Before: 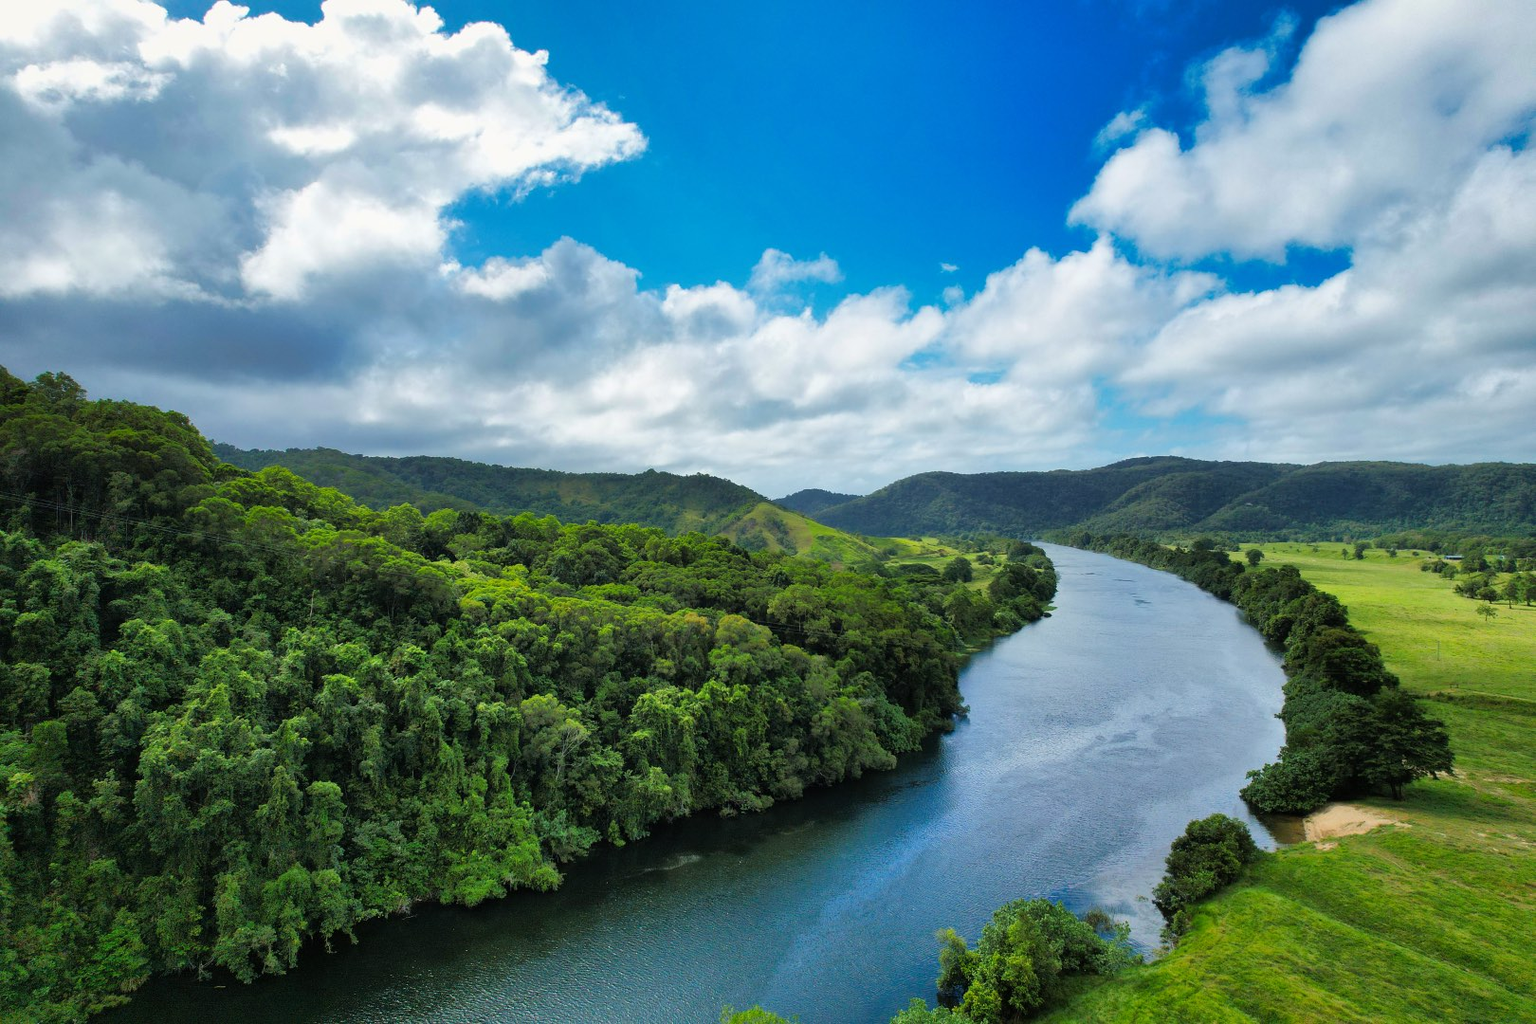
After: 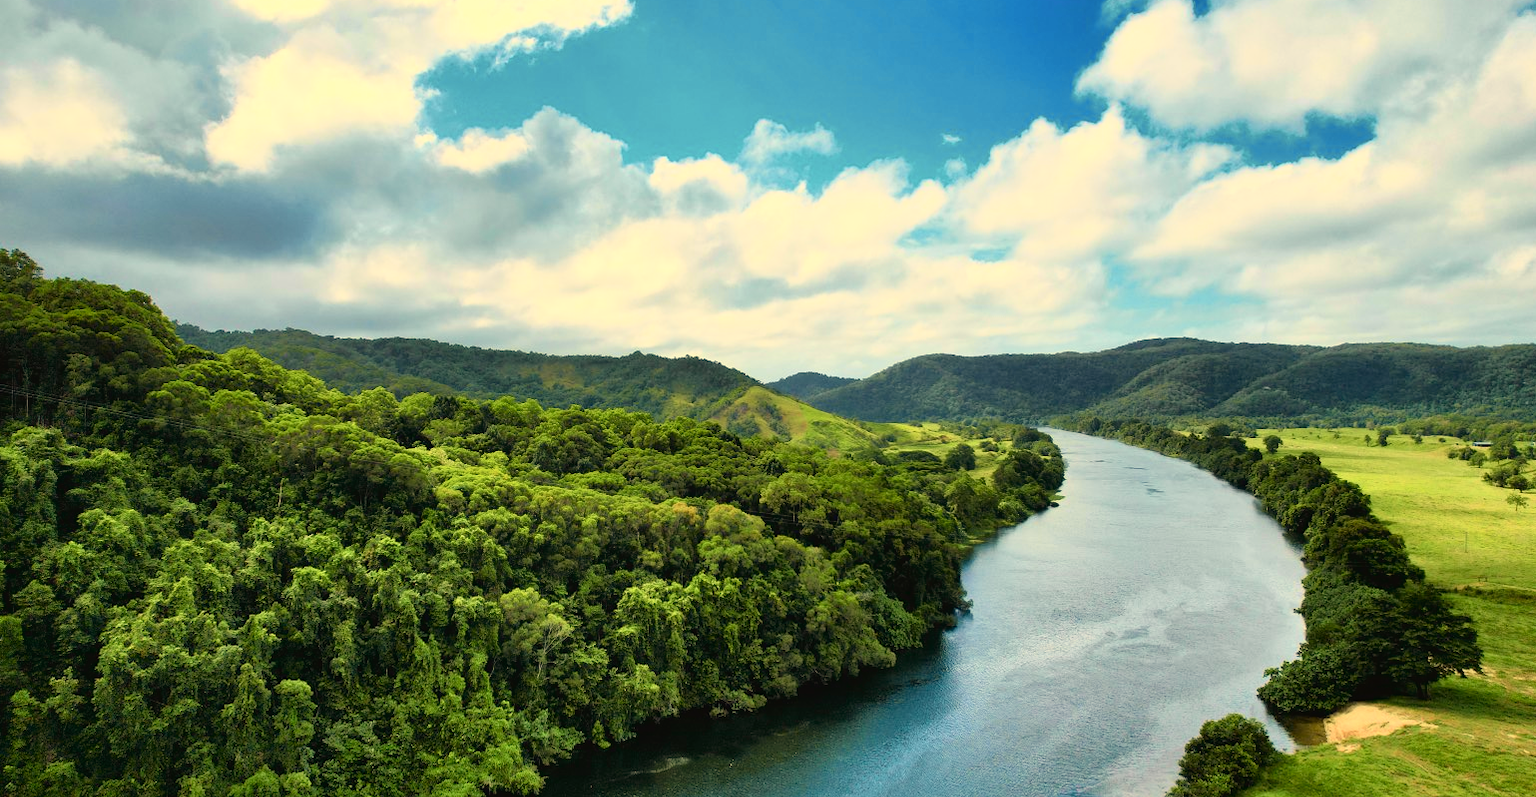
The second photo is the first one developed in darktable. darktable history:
crop and rotate: left 2.991%, top 13.302%, right 1.981%, bottom 12.636%
tone curve: curves: ch0 [(0, 0.024) (0.049, 0.038) (0.176, 0.162) (0.311, 0.337) (0.416, 0.471) (0.565, 0.658) (0.817, 0.911) (1, 1)]; ch1 [(0, 0) (0.339, 0.358) (0.445, 0.439) (0.476, 0.47) (0.504, 0.504) (0.53, 0.511) (0.557, 0.558) (0.627, 0.664) (0.728, 0.786) (1, 1)]; ch2 [(0, 0) (0.327, 0.324) (0.417, 0.44) (0.46, 0.453) (0.502, 0.504) (0.526, 0.52) (0.549, 0.561) (0.619, 0.657) (0.76, 0.765) (1, 1)], color space Lab, independent channels, preserve colors none
white balance: red 1.123, blue 0.83
